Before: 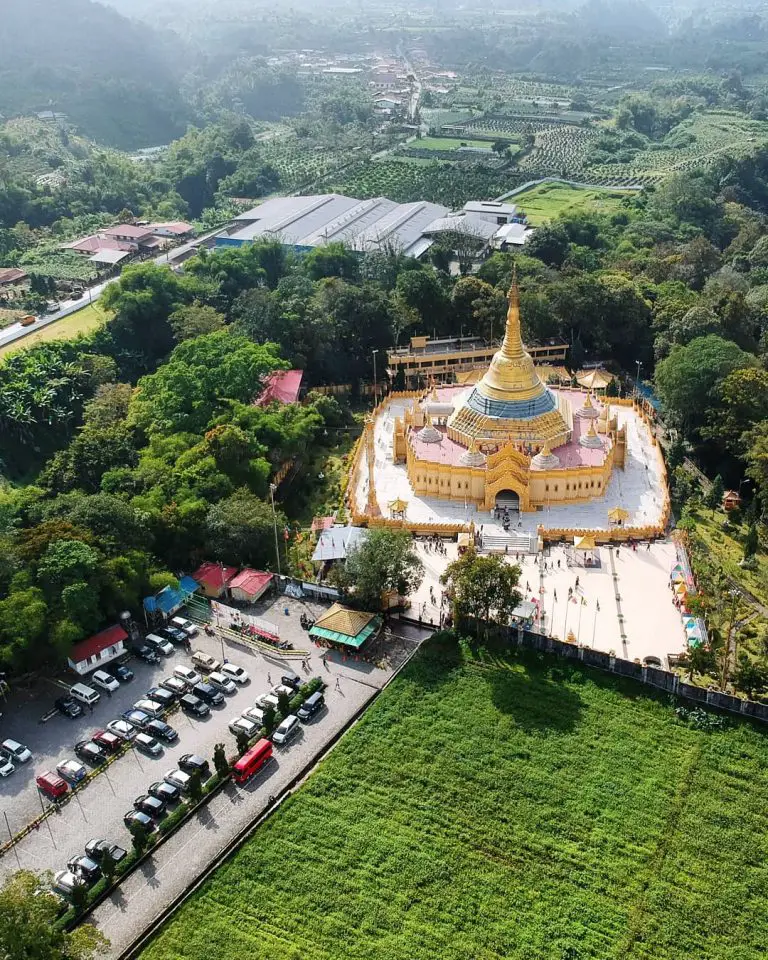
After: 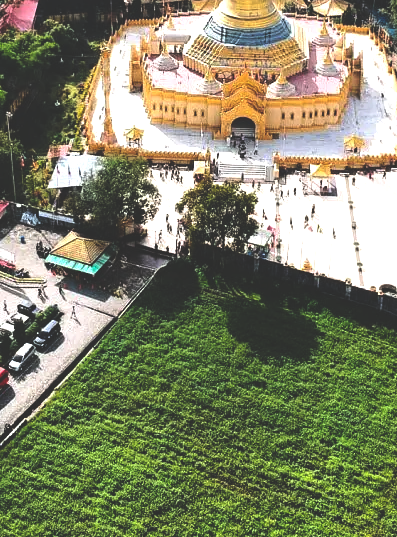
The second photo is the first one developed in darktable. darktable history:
rgb curve: curves: ch0 [(0, 0.186) (0.314, 0.284) (0.775, 0.708) (1, 1)], compensate middle gray true, preserve colors none
tone curve: curves: ch0 [(0, 0) (0.003, 0.003) (0.011, 0.011) (0.025, 0.025) (0.044, 0.044) (0.069, 0.068) (0.1, 0.099) (0.136, 0.134) (0.177, 0.175) (0.224, 0.222) (0.277, 0.274) (0.335, 0.331) (0.399, 0.395) (0.468, 0.463) (0.543, 0.554) (0.623, 0.632) (0.709, 0.716) (0.801, 0.805) (0.898, 0.9) (1, 1)], preserve colors none
tone equalizer: -8 EV -0.75 EV, -7 EV -0.7 EV, -6 EV -0.6 EV, -5 EV -0.4 EV, -3 EV 0.4 EV, -2 EV 0.6 EV, -1 EV 0.7 EV, +0 EV 0.75 EV, edges refinement/feathering 500, mask exposure compensation -1.57 EV, preserve details no
crop: left 34.479%, top 38.822%, right 13.718%, bottom 5.172%
